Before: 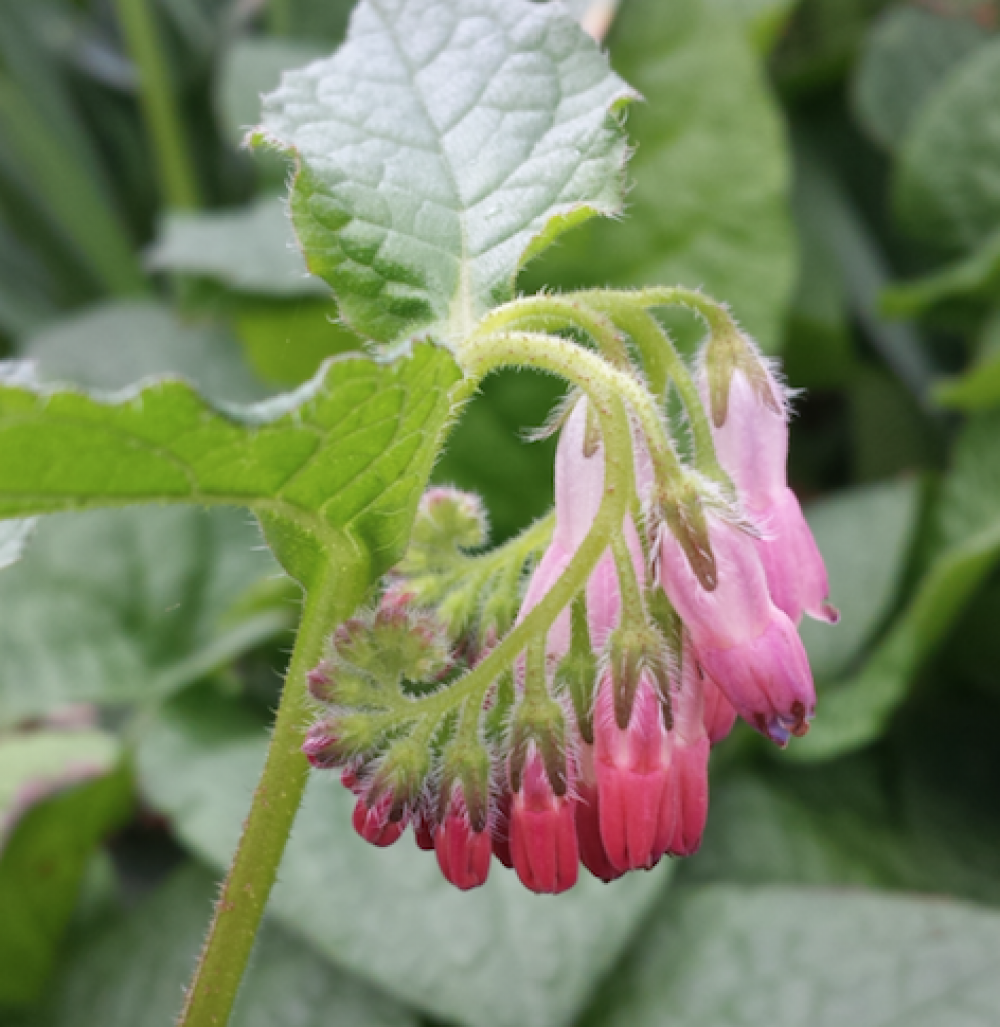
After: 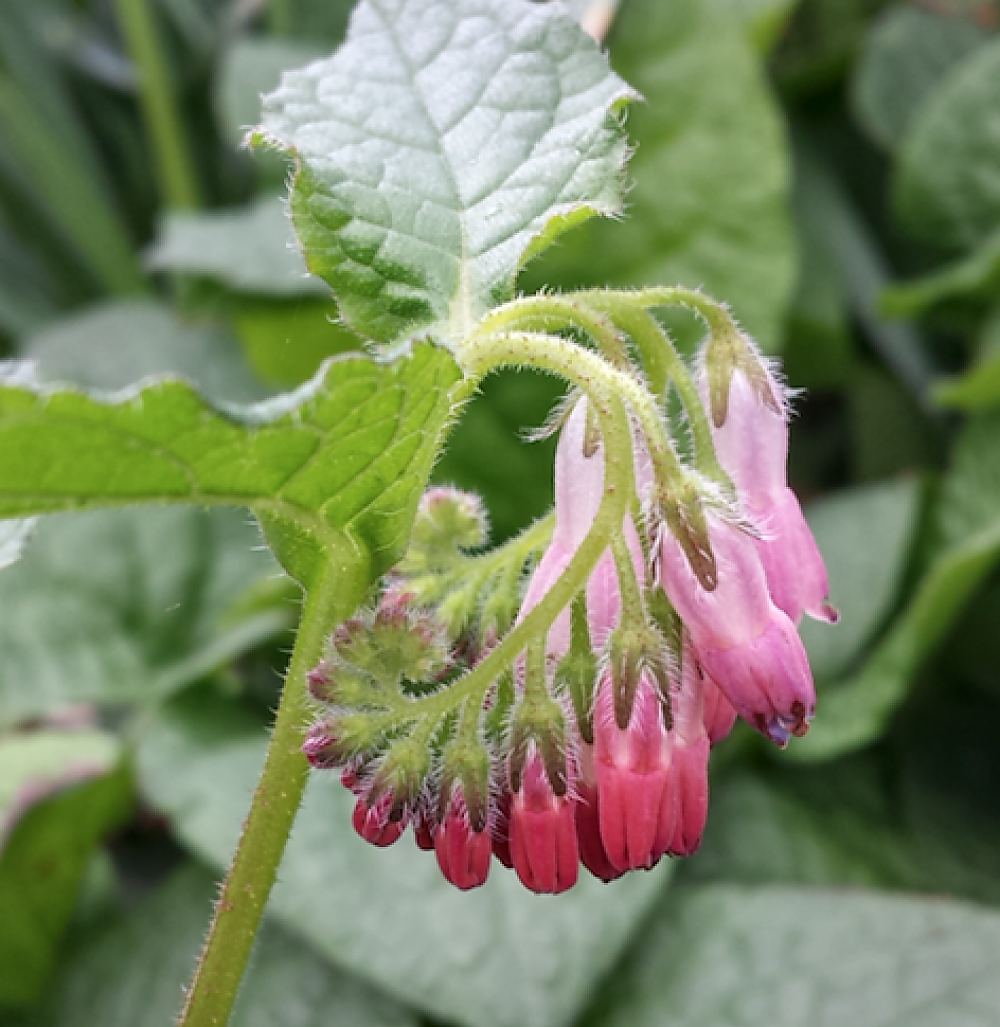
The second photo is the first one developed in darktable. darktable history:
local contrast: on, module defaults
exposure: black level correction 0, exposure 0 EV, compensate highlight preservation false
sharpen: radius 1.383, amount 1.236, threshold 0.77
